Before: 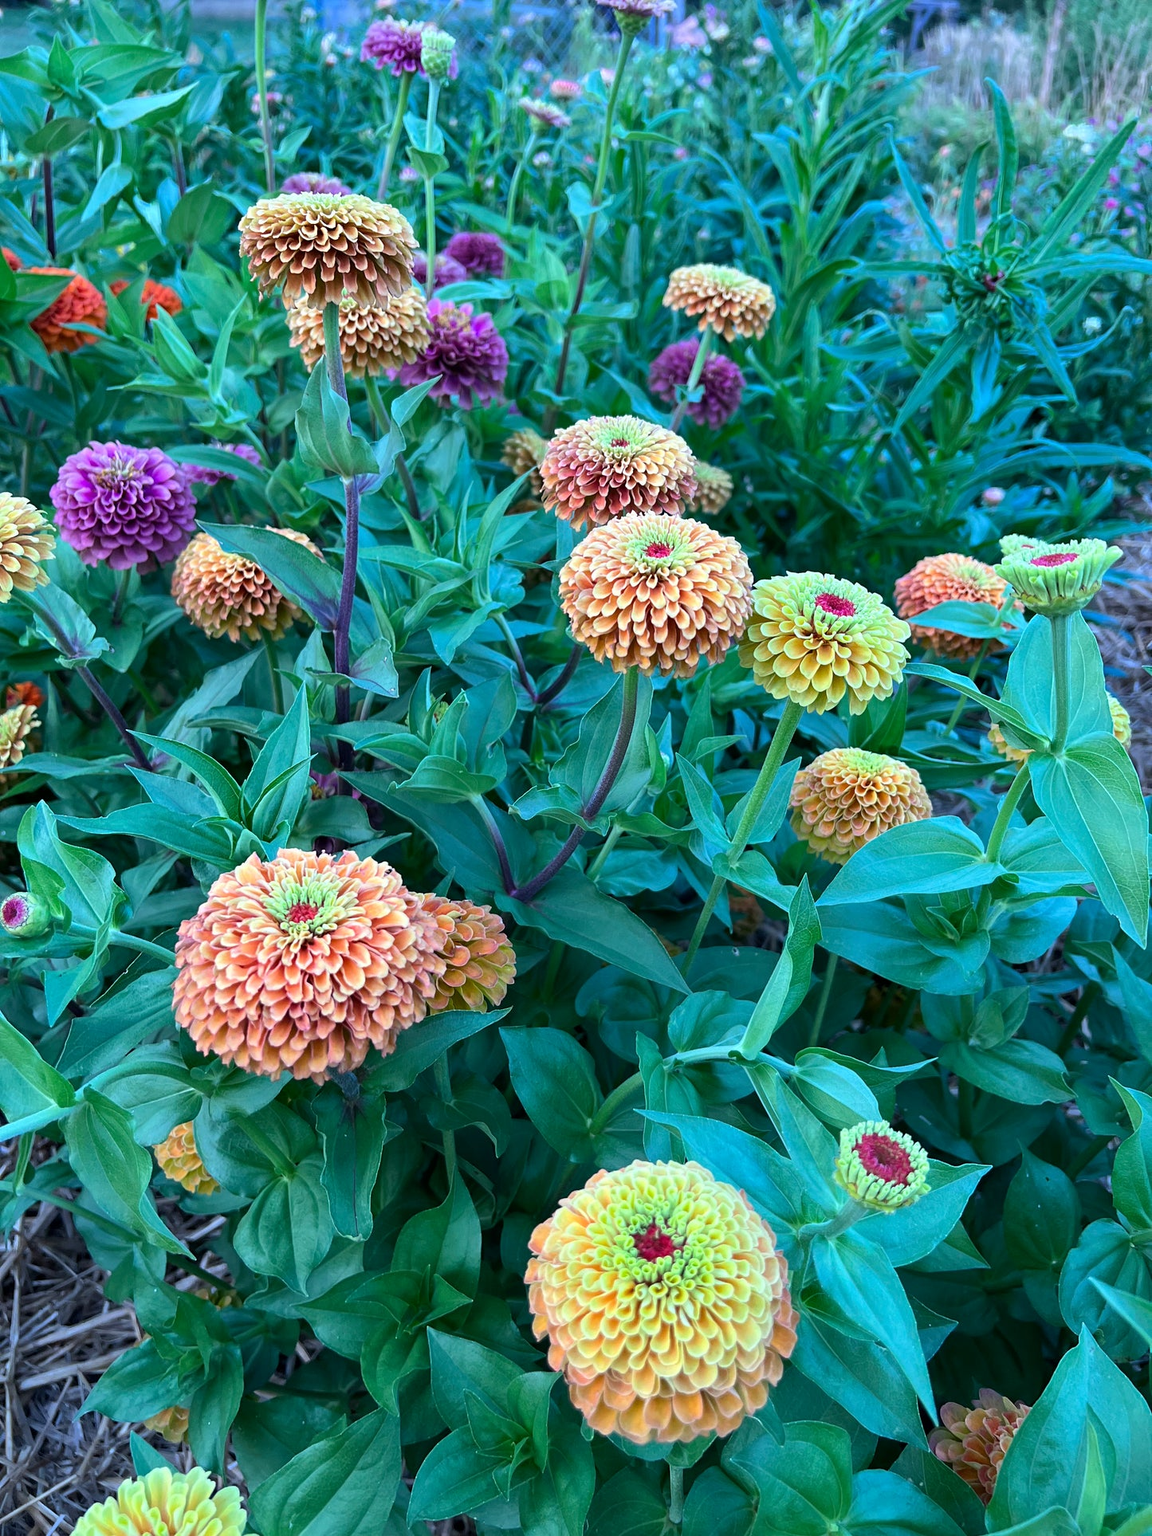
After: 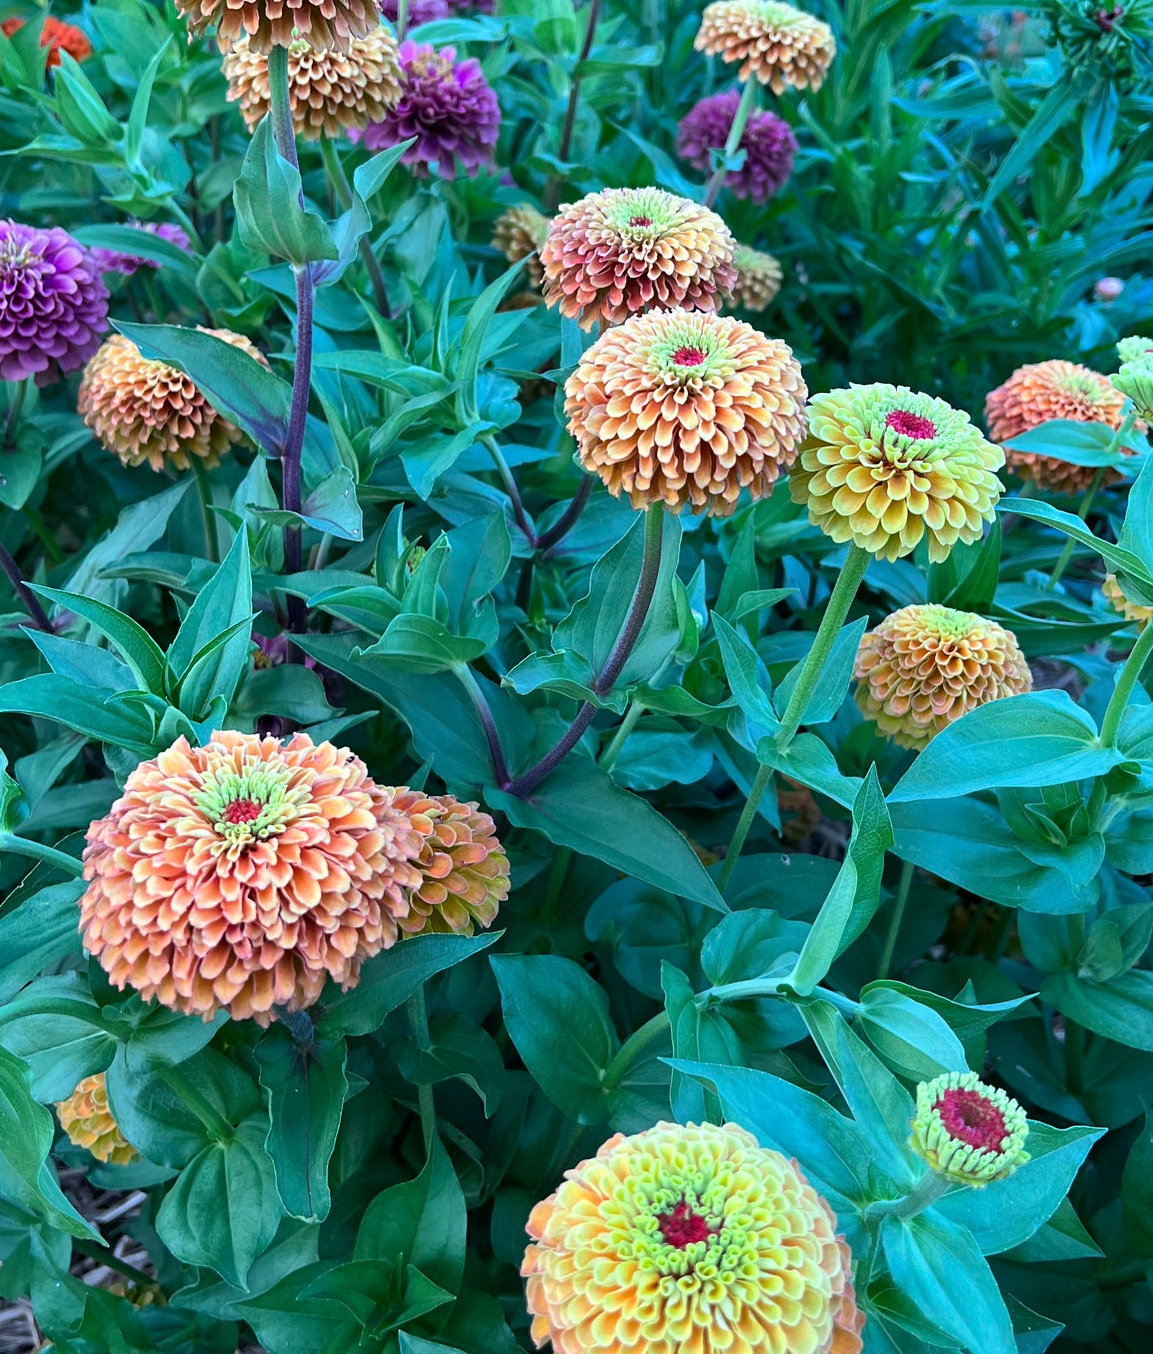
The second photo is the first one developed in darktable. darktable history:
crop: left 9.533%, top 17.345%, right 10.672%, bottom 12.369%
